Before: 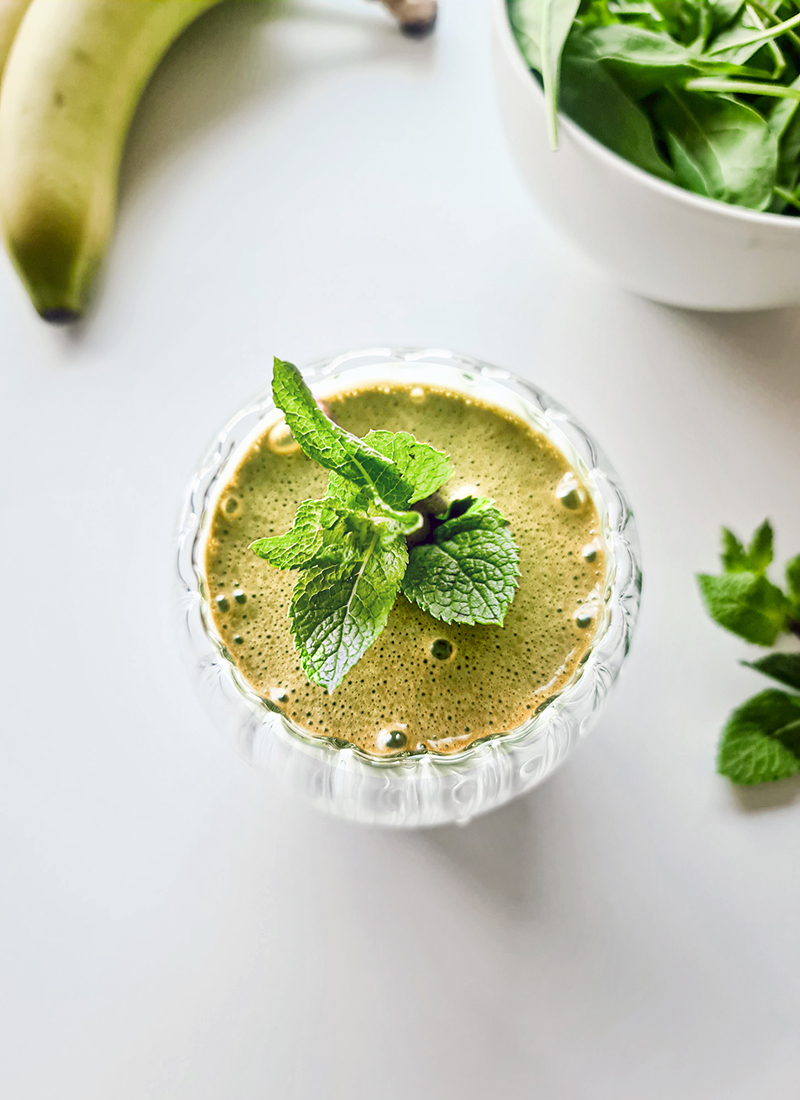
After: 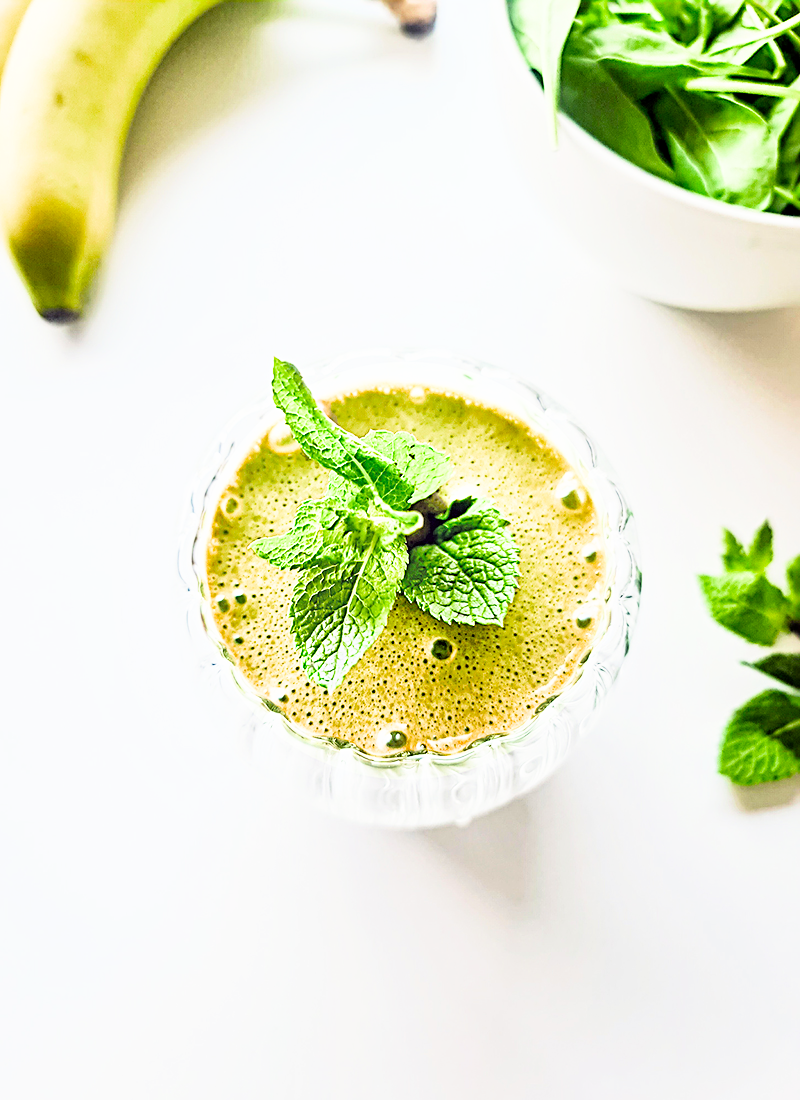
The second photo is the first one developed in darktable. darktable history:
sharpen: radius 2.767
exposure: black level correction 0, exposure 1.388 EV, compensate exposure bias true, compensate highlight preservation false
filmic rgb: black relative exposure -7.75 EV, white relative exposure 4.4 EV, threshold 3 EV, target black luminance 0%, hardness 3.76, latitude 50.51%, contrast 1.074, highlights saturation mix 10%, shadows ↔ highlights balance -0.22%, color science v4 (2020), enable highlight reconstruction true
